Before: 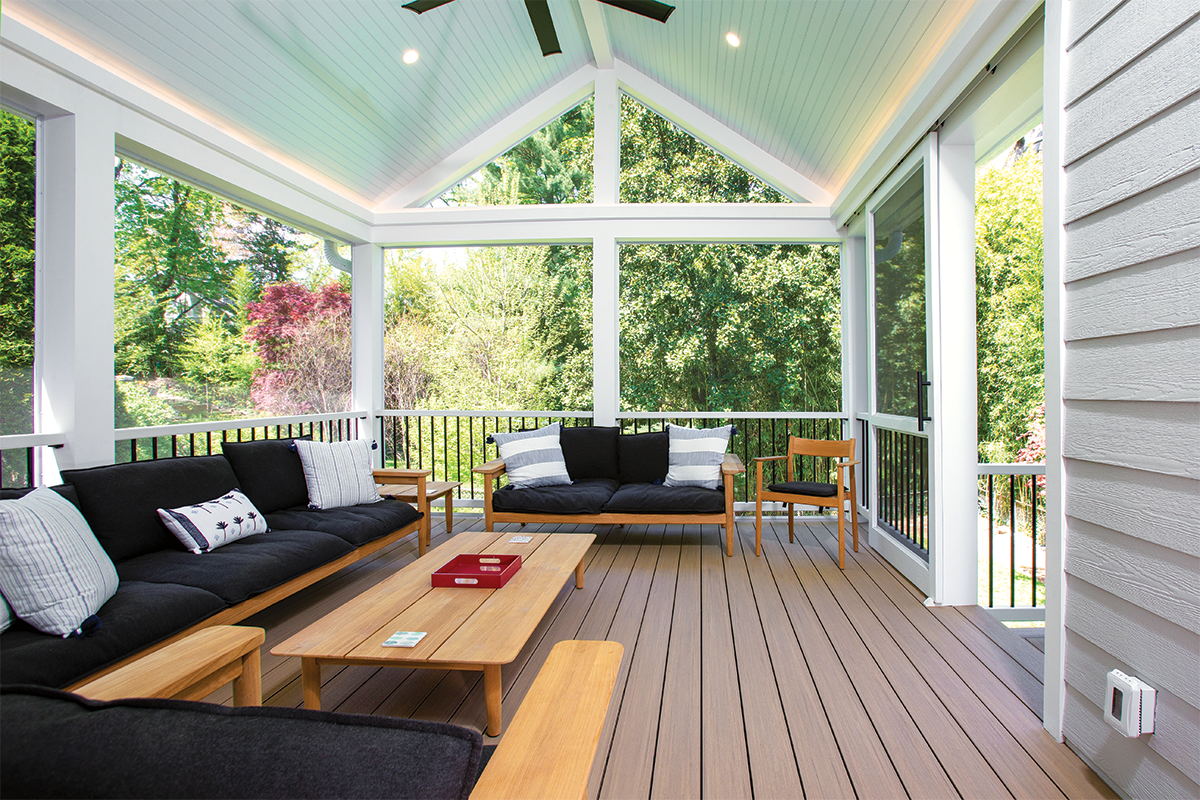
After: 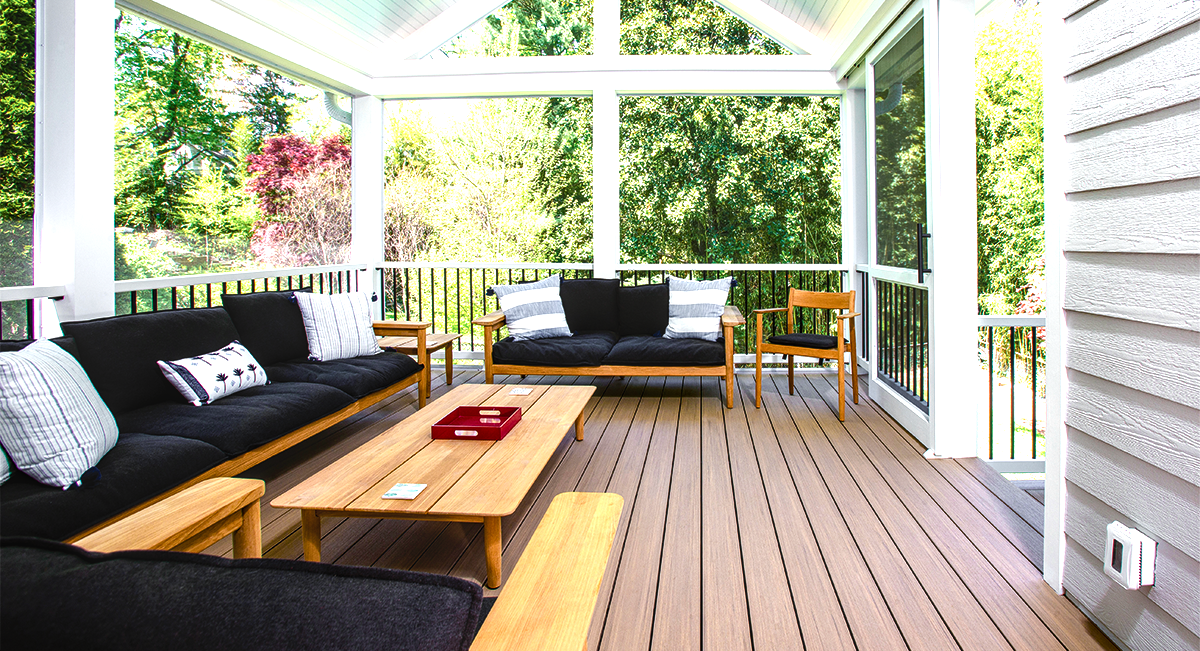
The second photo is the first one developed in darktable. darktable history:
tone equalizer: -8 EV -0.417 EV, -7 EV -0.389 EV, -6 EV -0.333 EV, -5 EV -0.222 EV, -3 EV 0.222 EV, -2 EV 0.333 EV, -1 EV 0.389 EV, +0 EV 0.417 EV, edges refinement/feathering 500, mask exposure compensation -1.57 EV, preserve details no
local contrast: on, module defaults
crop and rotate: top 18.507%
color balance rgb: shadows lift › luminance -20%, power › hue 72.24°, highlights gain › luminance 15%, global offset › hue 171.6°, perceptual saturation grading › global saturation 14.09%, perceptual saturation grading › highlights -25%, perceptual saturation grading › shadows 25%, global vibrance 25%, contrast 10%
